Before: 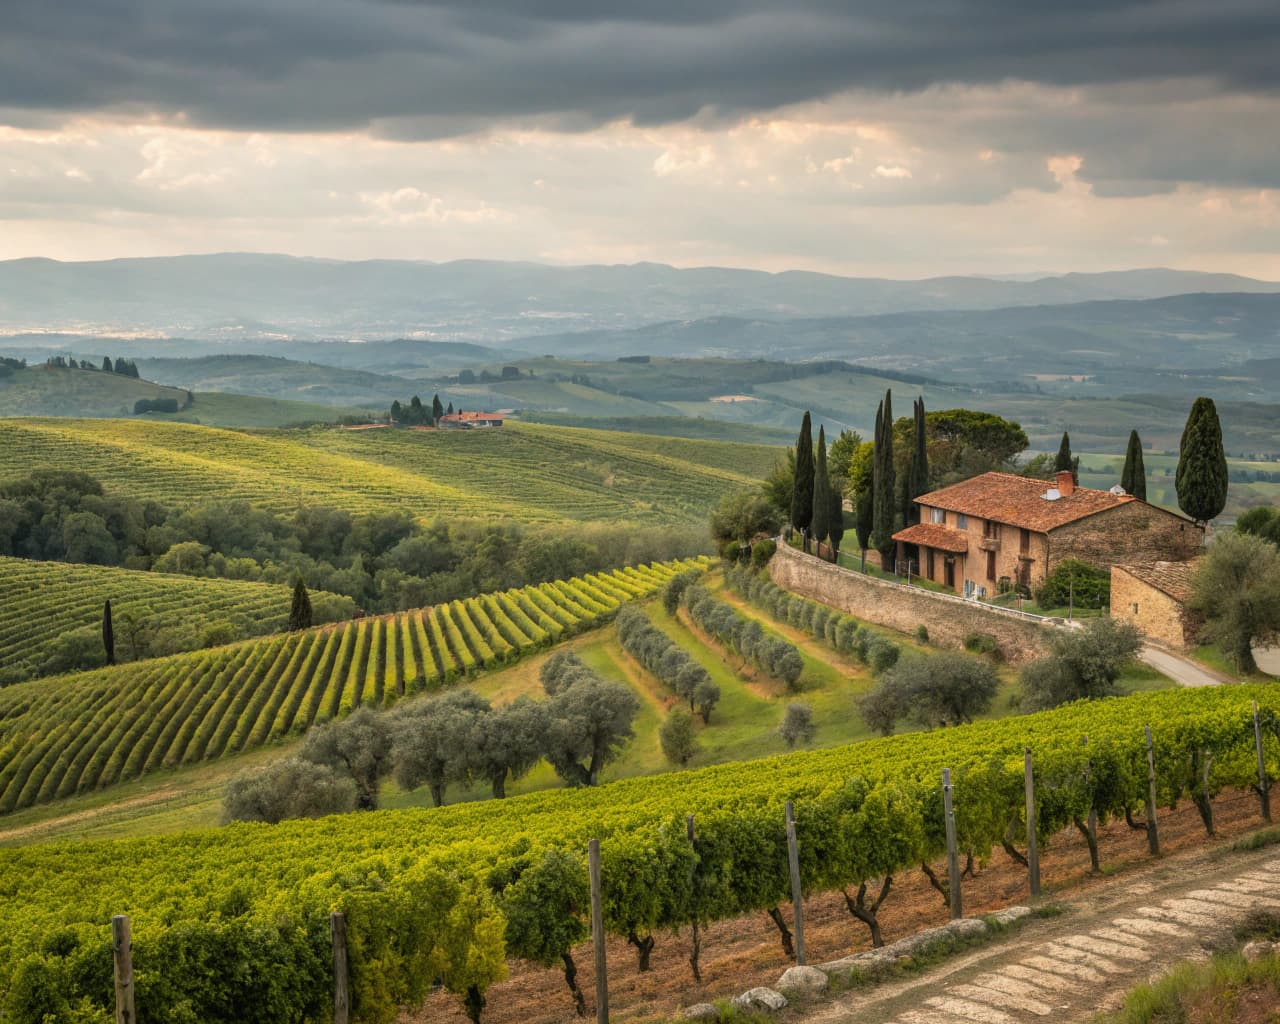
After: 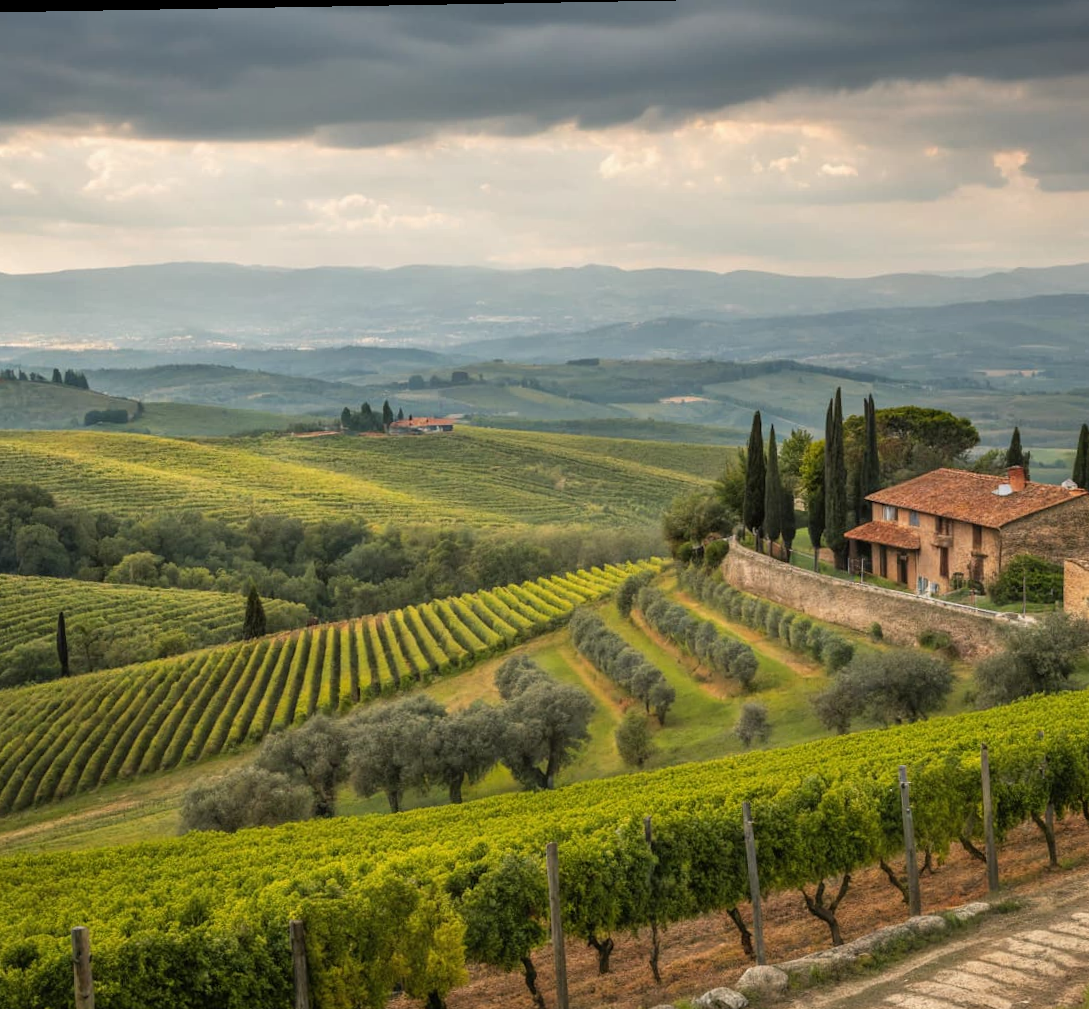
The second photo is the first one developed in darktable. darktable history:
crop and rotate: angle 1°, left 4.453%, top 0.818%, right 11.623%, bottom 2.68%
shadows and highlights: shadows 3.05, highlights -18.37, soften with gaussian
